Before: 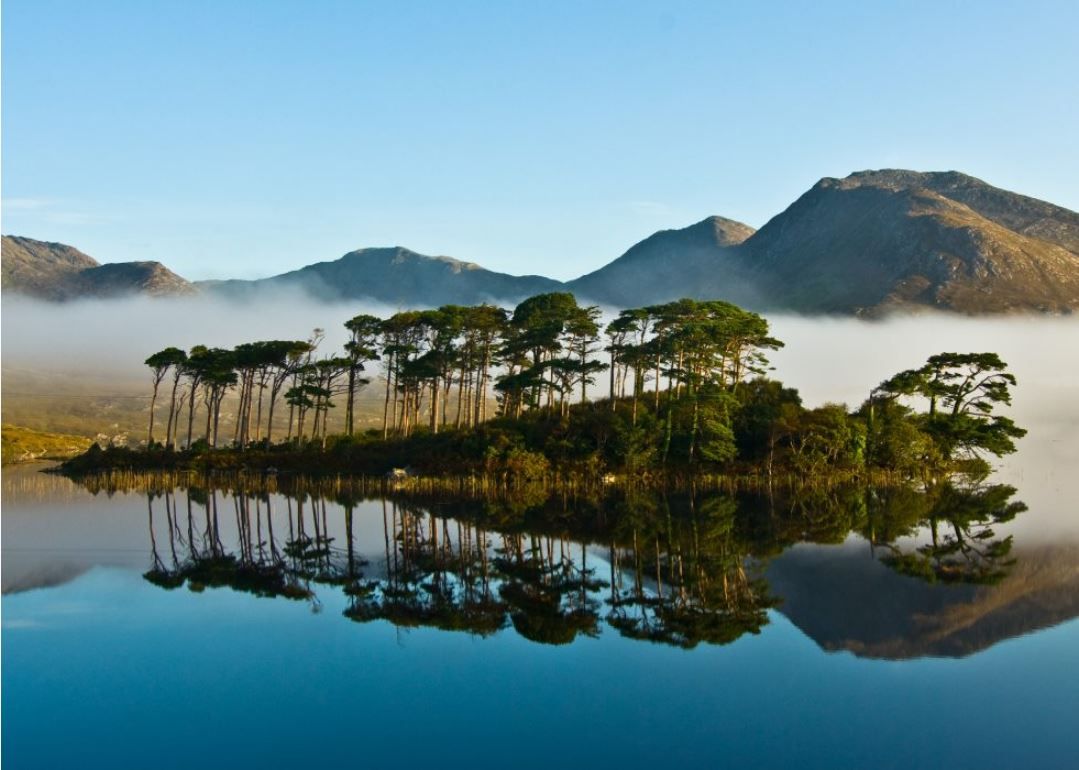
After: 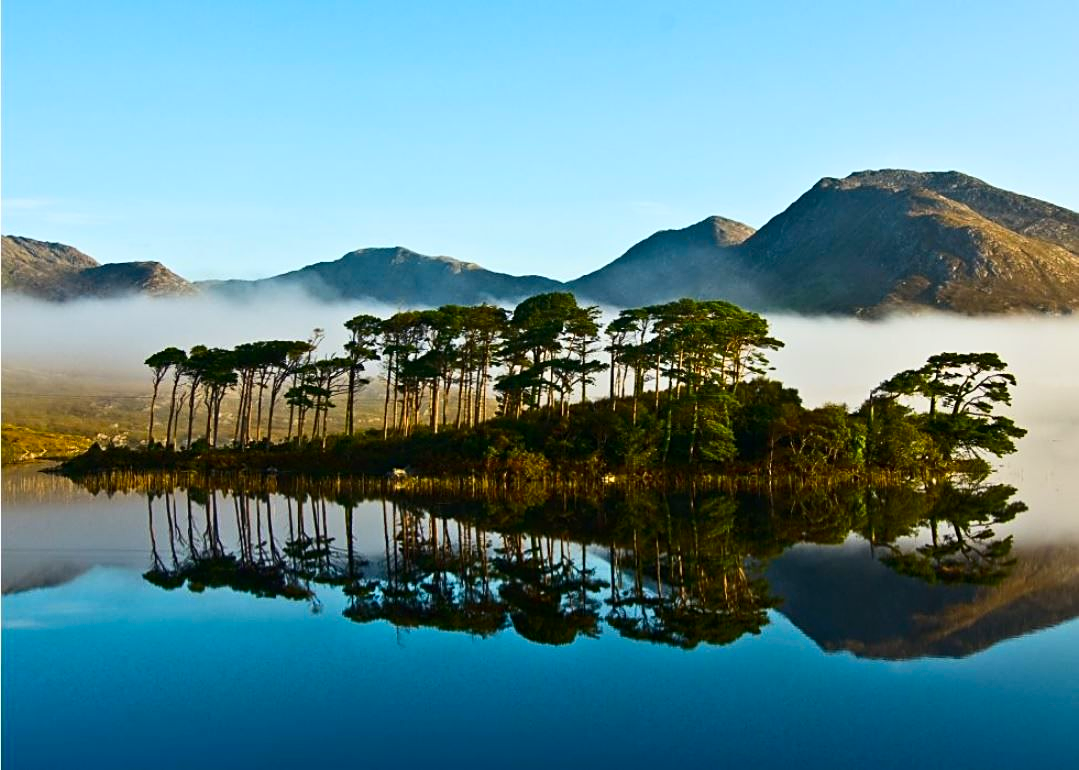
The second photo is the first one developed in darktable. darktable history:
sharpen: on, module defaults
contrast brightness saturation: contrast 0.18, saturation 0.3
